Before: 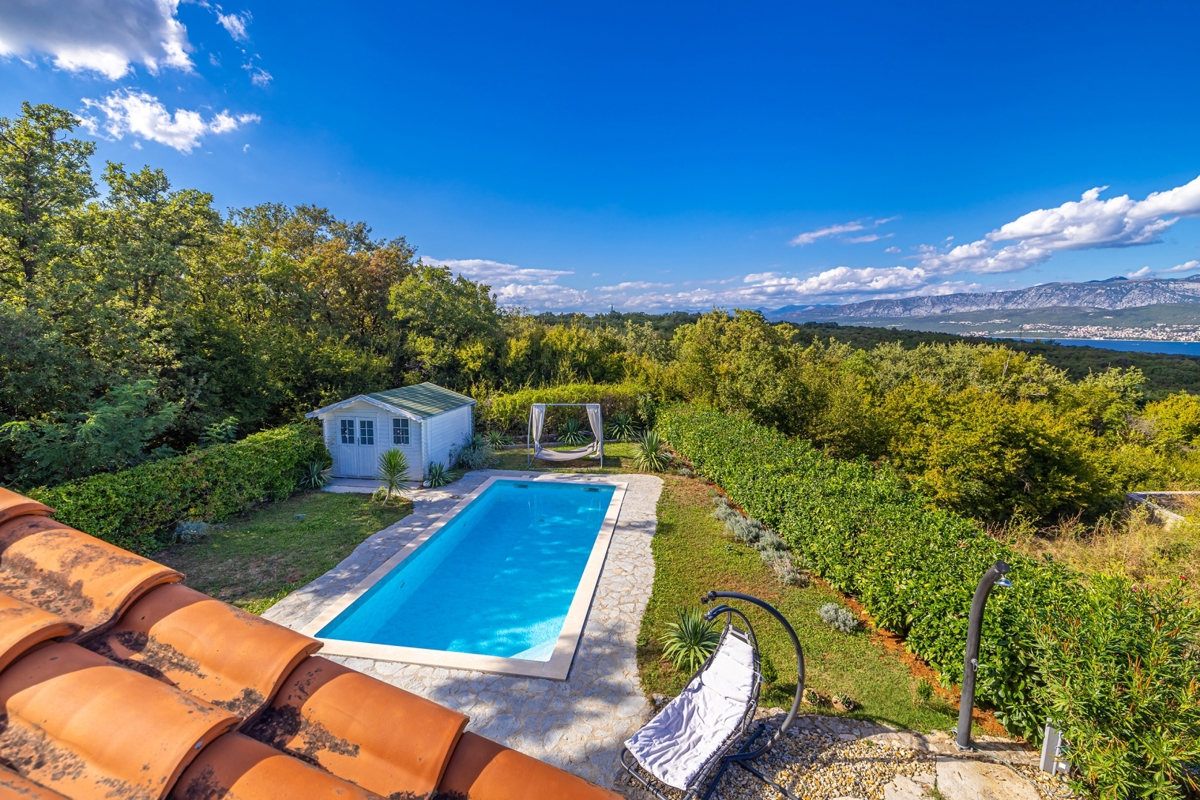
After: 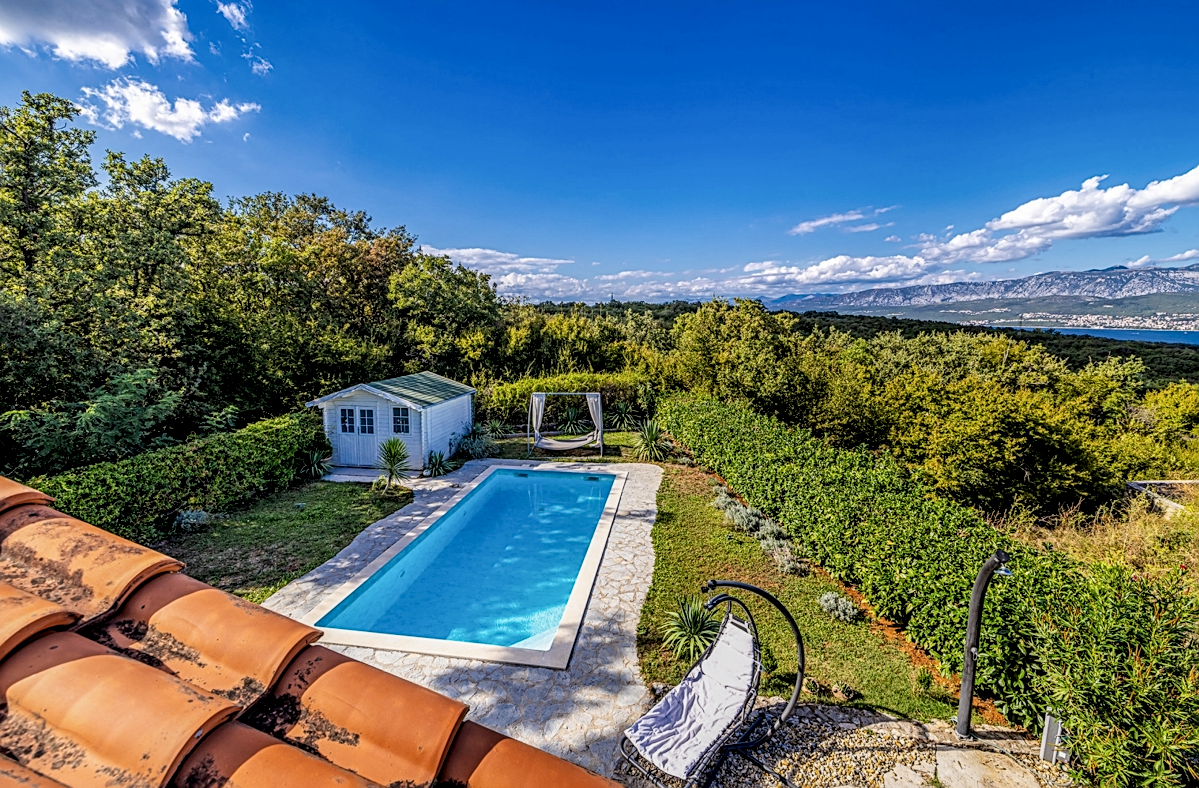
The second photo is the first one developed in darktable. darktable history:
crop: top 1.462%, right 0.055%
local contrast: highlights 23%, detail 150%
sharpen: on, module defaults
filmic rgb: black relative exposure -7.76 EV, white relative exposure 4.45 EV, target black luminance 0%, hardness 3.76, latitude 50.54%, contrast 1.07, highlights saturation mix 8.92%, shadows ↔ highlights balance -0.277%
